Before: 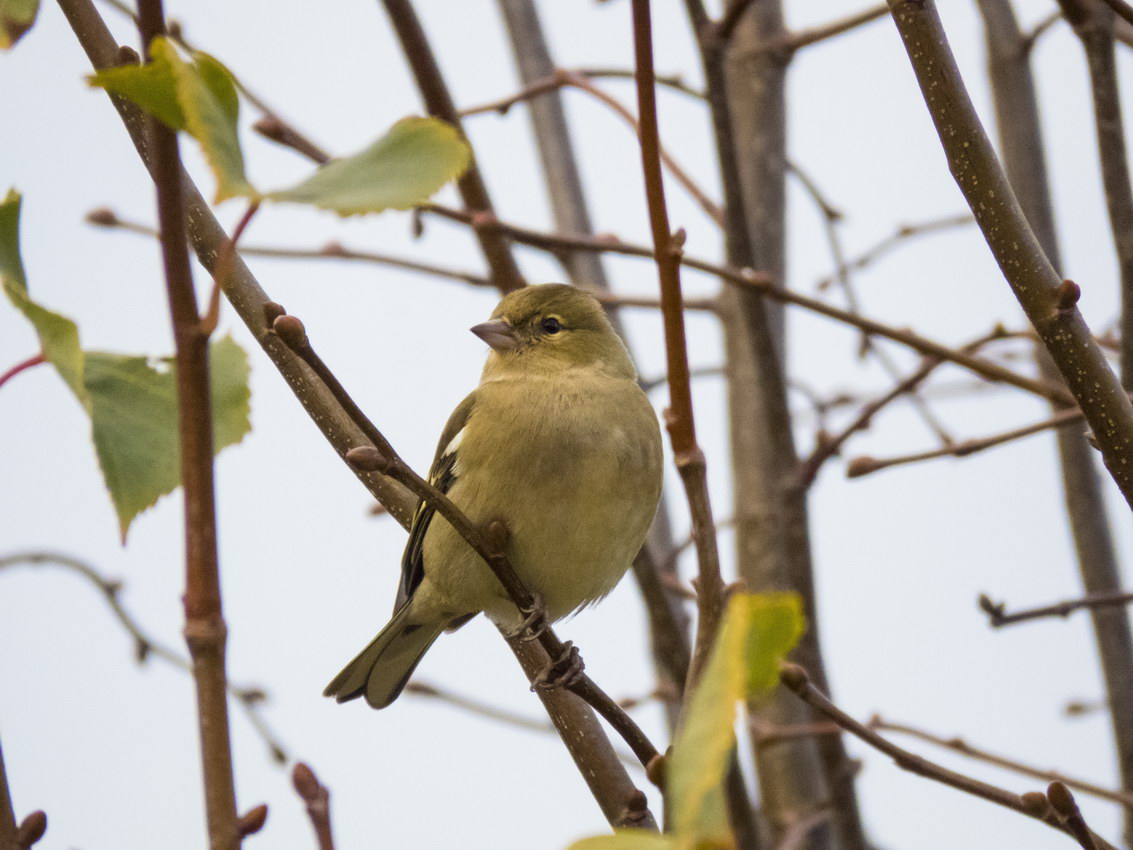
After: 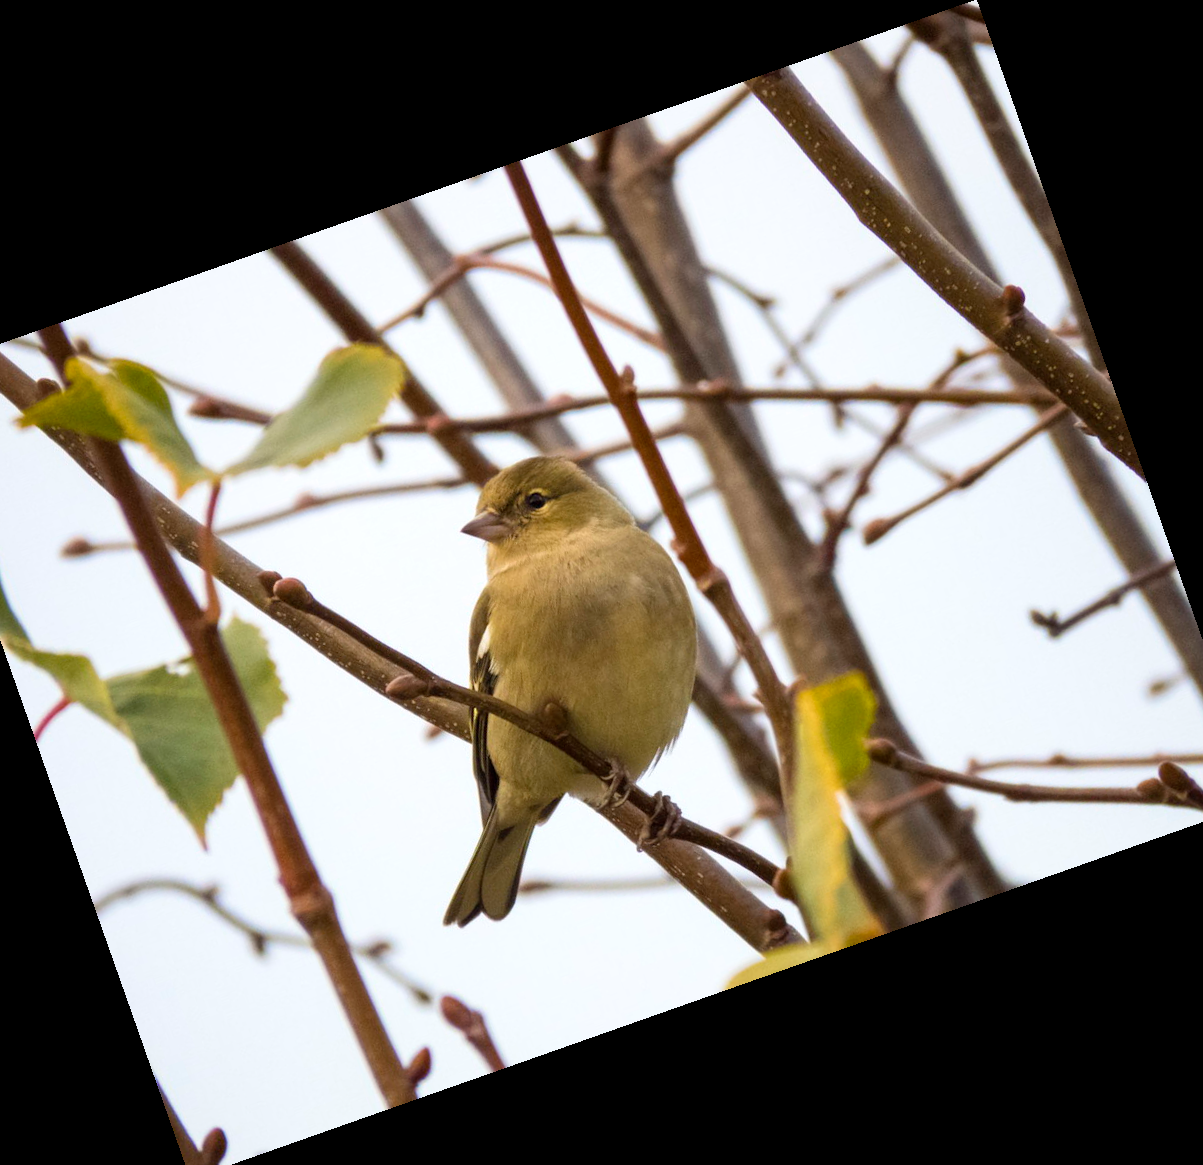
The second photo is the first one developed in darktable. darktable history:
crop and rotate: angle 19.43°, left 6.812%, right 4.125%, bottom 1.087%
levels: mode automatic, black 0.023%, white 99.97%, levels [0.062, 0.494, 0.925]
